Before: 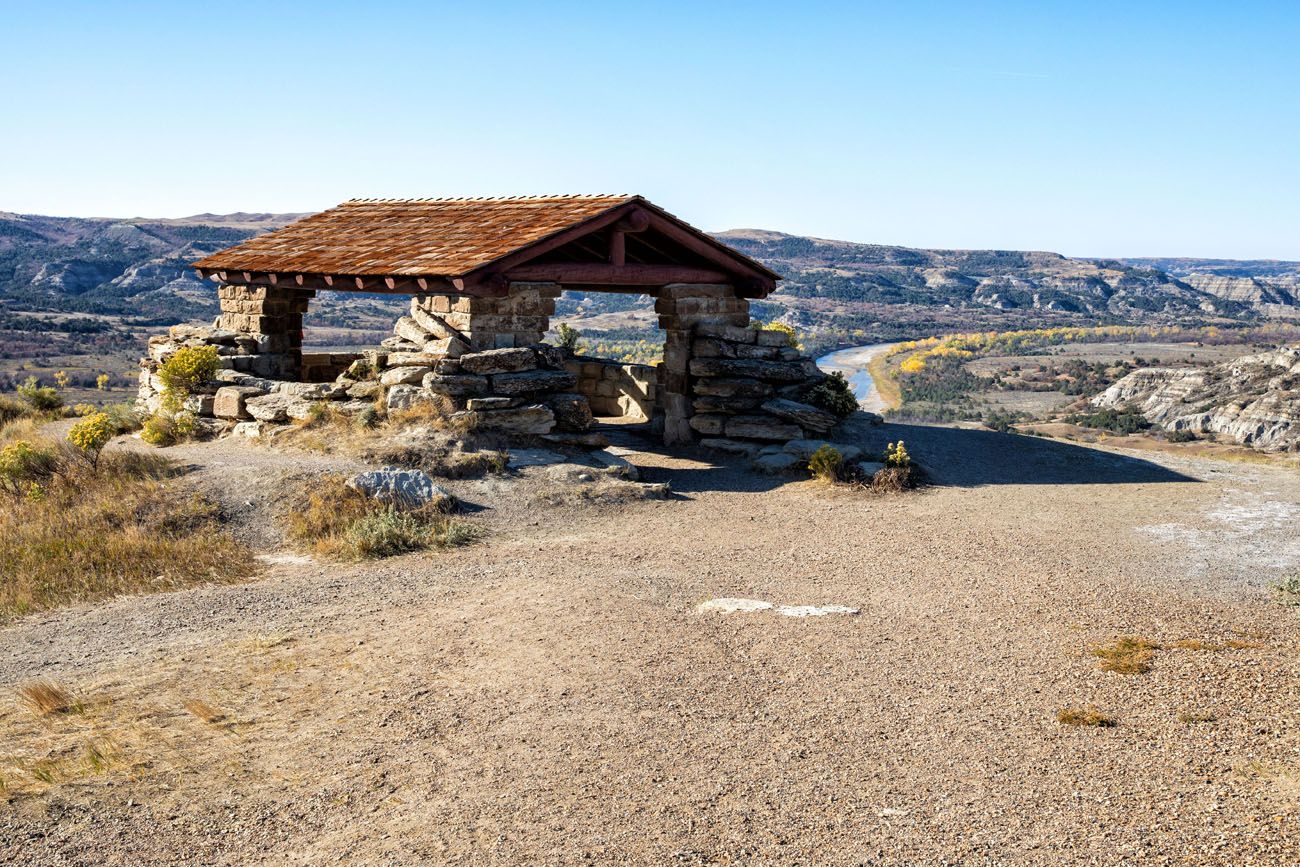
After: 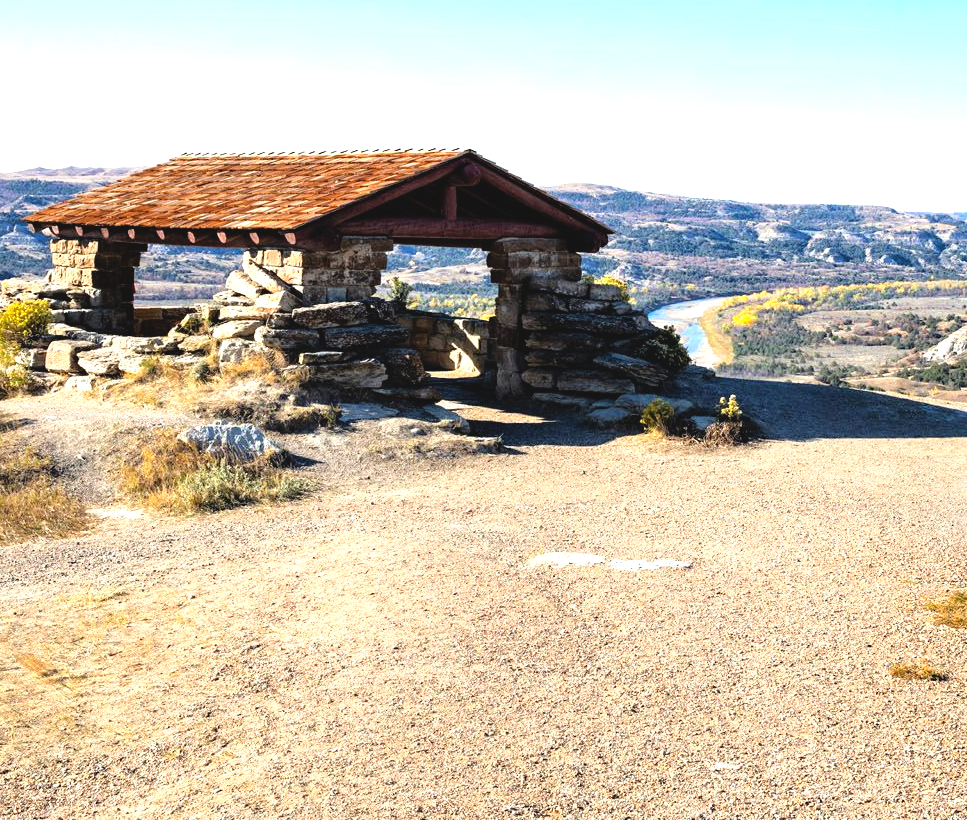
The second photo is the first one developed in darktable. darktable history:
crop and rotate: left 12.935%, top 5.382%, right 12.625%
tone equalizer: -8 EV -1.07 EV, -7 EV -1.03 EV, -6 EV -0.83 EV, -5 EV -0.599 EV, -3 EV 0.583 EV, -2 EV 0.875 EV, -1 EV 0.99 EV, +0 EV 1.06 EV, mask exposure compensation -0.506 EV
contrast brightness saturation: contrast -0.096, brightness 0.049, saturation 0.081
